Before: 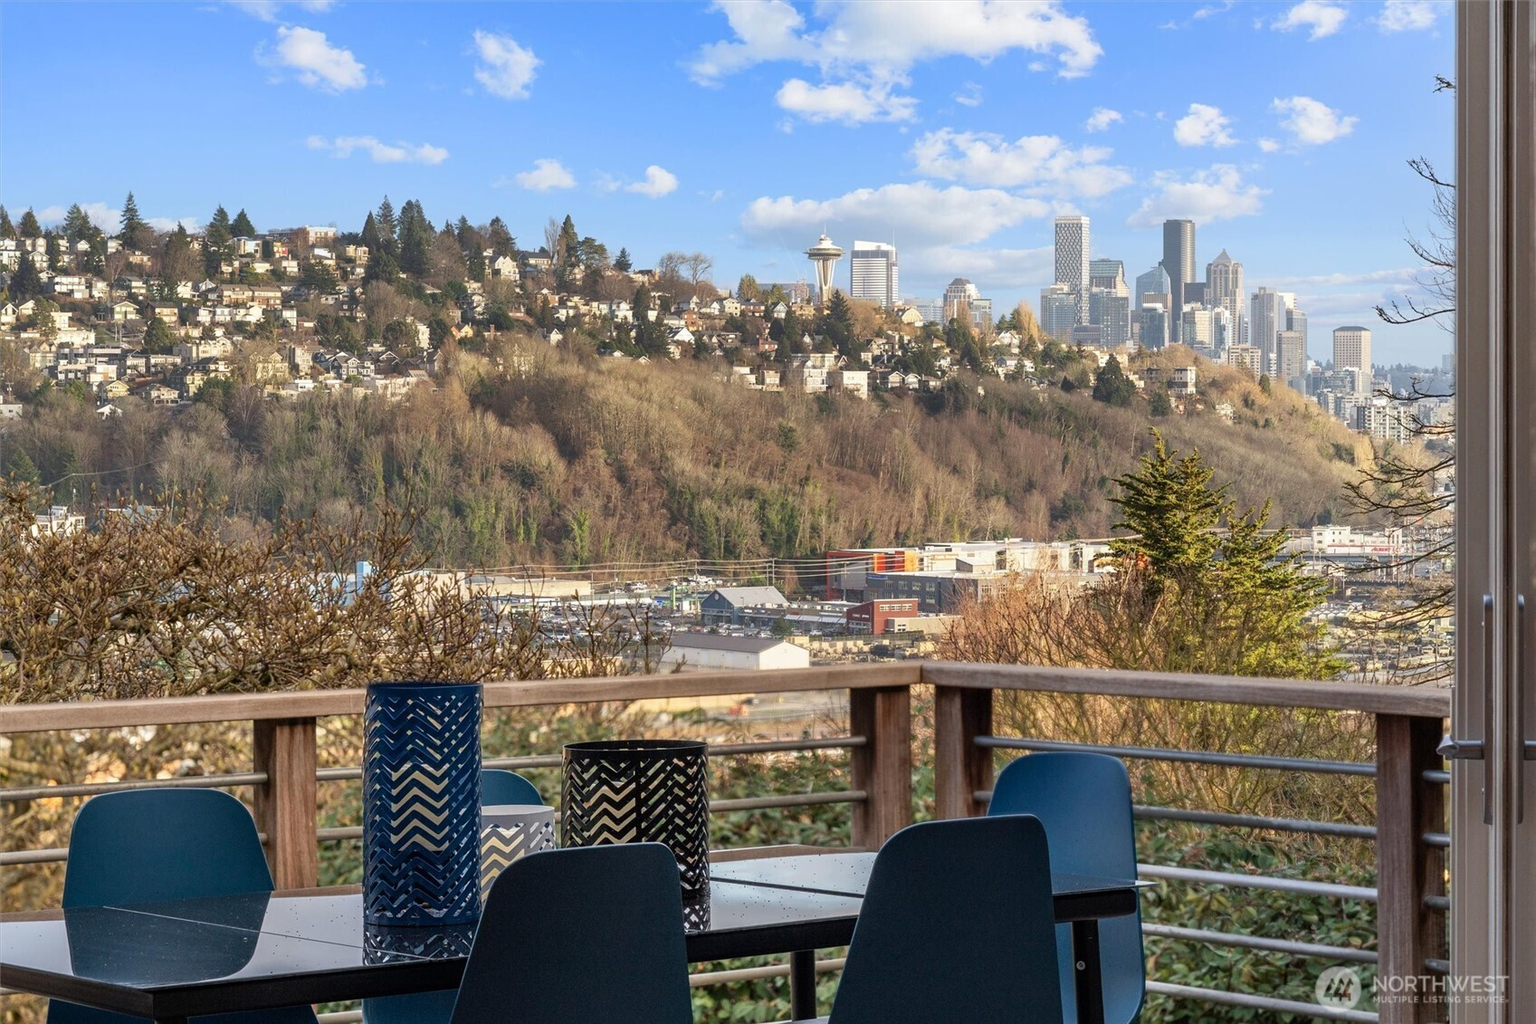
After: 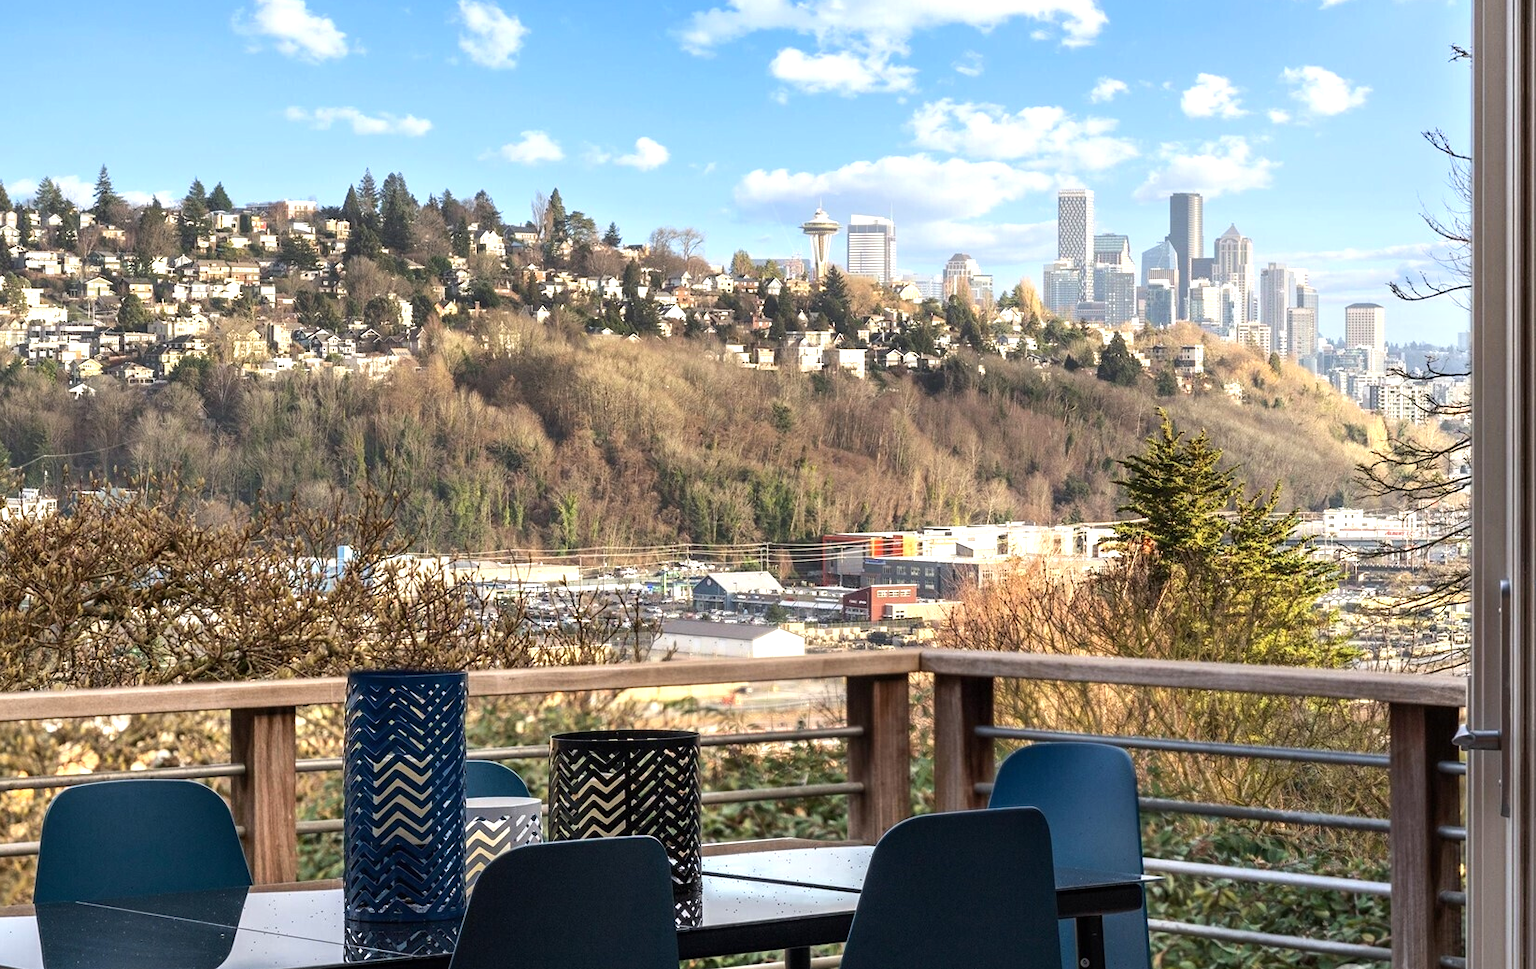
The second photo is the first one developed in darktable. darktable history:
tone equalizer: -8 EV 0.001 EV, -7 EV -0.002 EV, -6 EV 0.002 EV, -5 EV -0.03 EV, -4 EV -0.116 EV, -3 EV -0.169 EV, -2 EV 0.24 EV, -1 EV 0.702 EV, +0 EV 0.493 EV
crop: left 1.964%, top 3.251%, right 1.122%, bottom 4.933%
